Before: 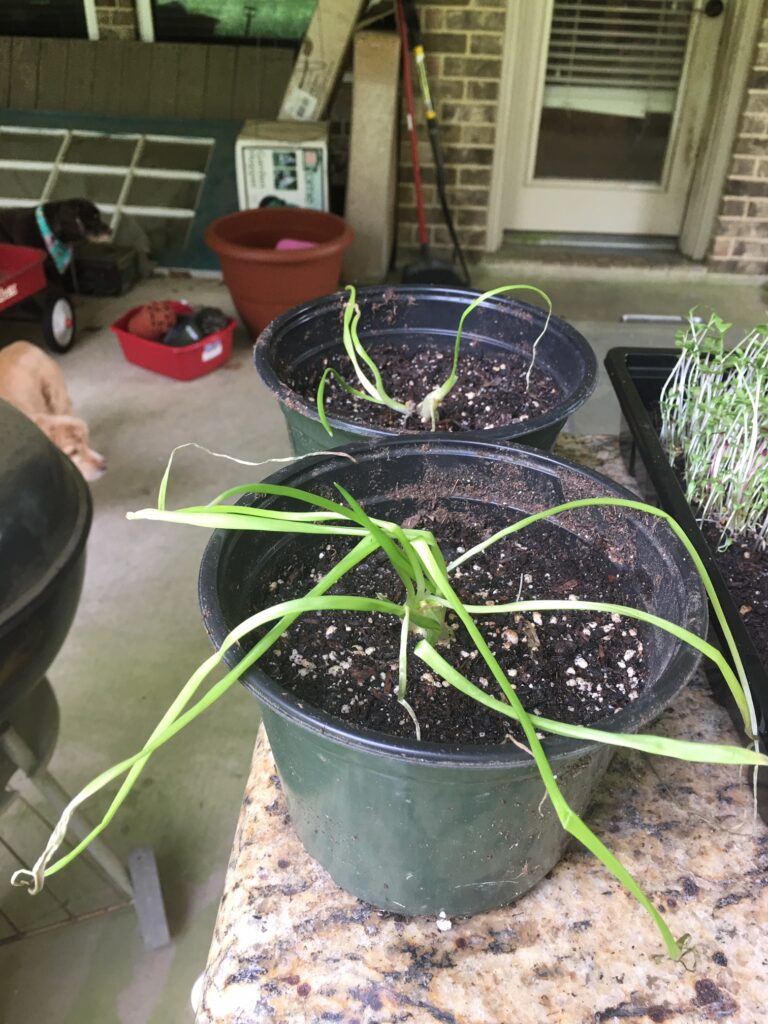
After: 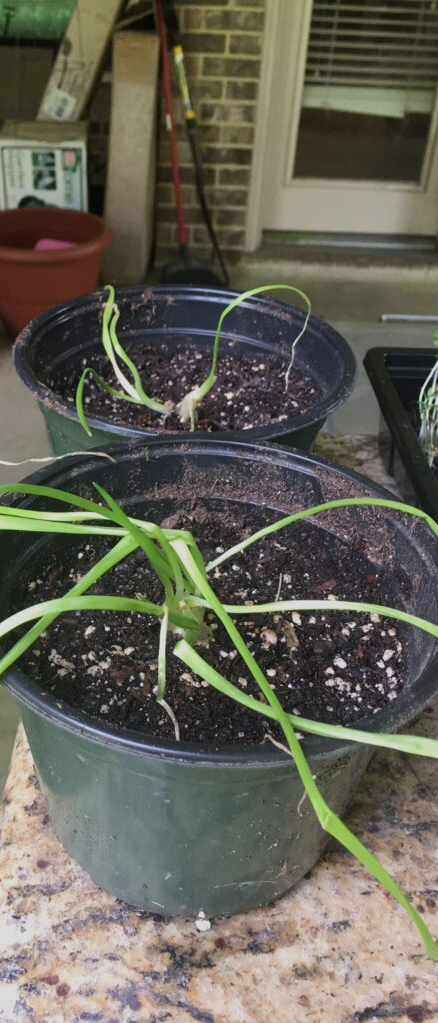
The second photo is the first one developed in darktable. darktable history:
crop: left 31.465%, top 0.018%, right 11.437%
exposure: exposure -0.488 EV, compensate highlight preservation false
